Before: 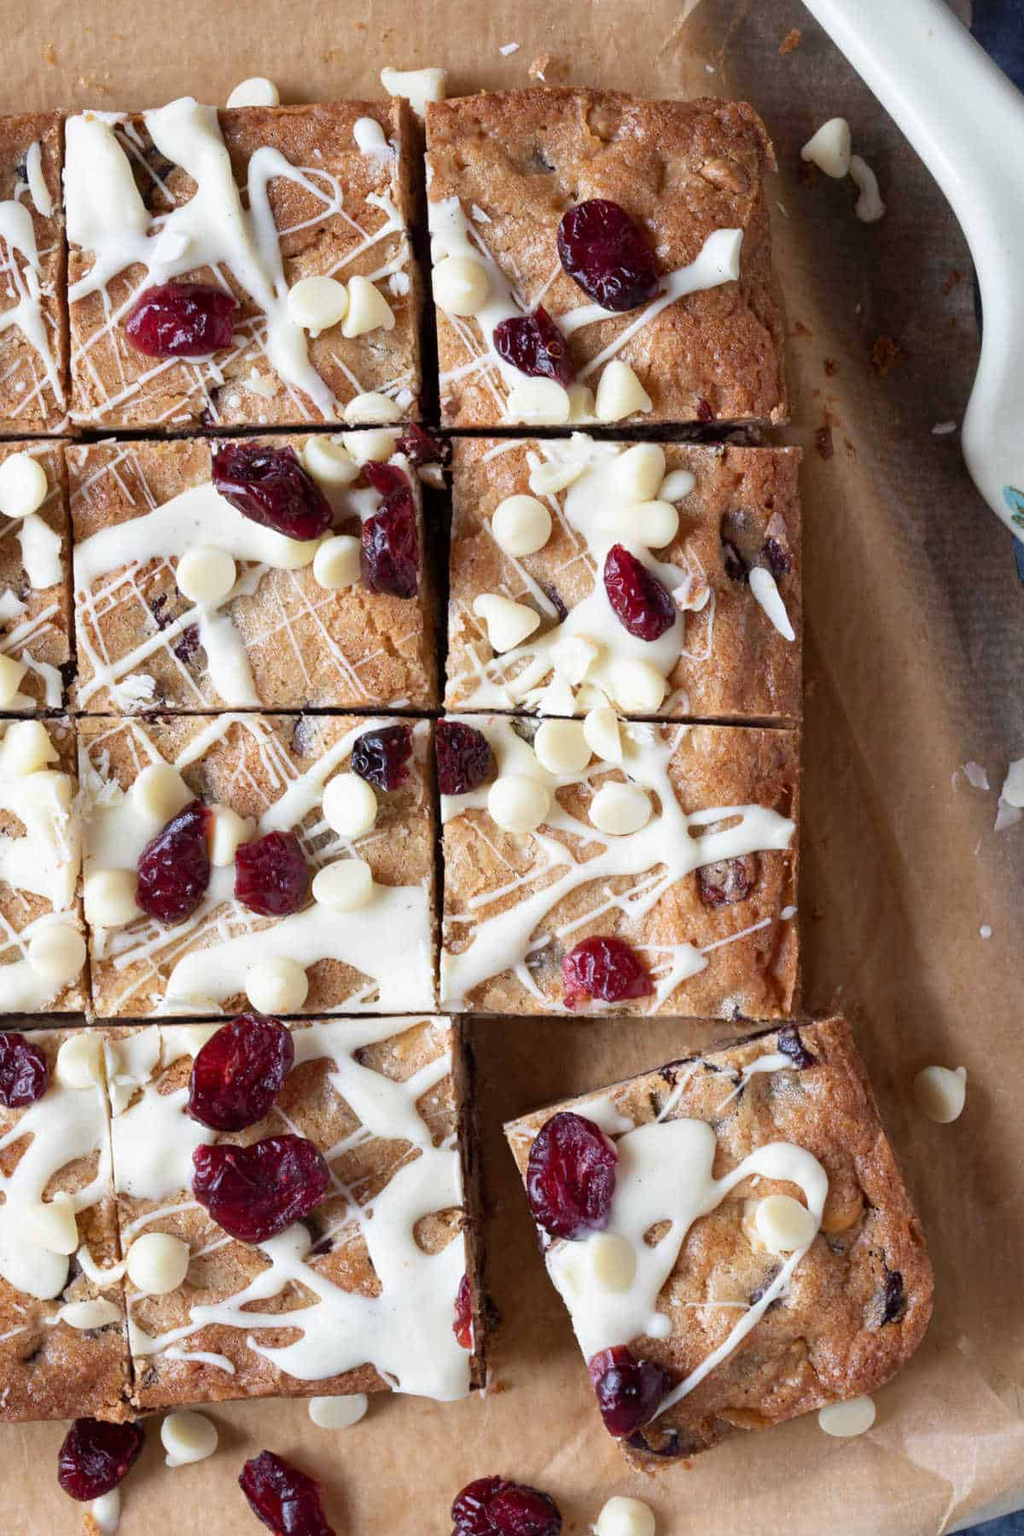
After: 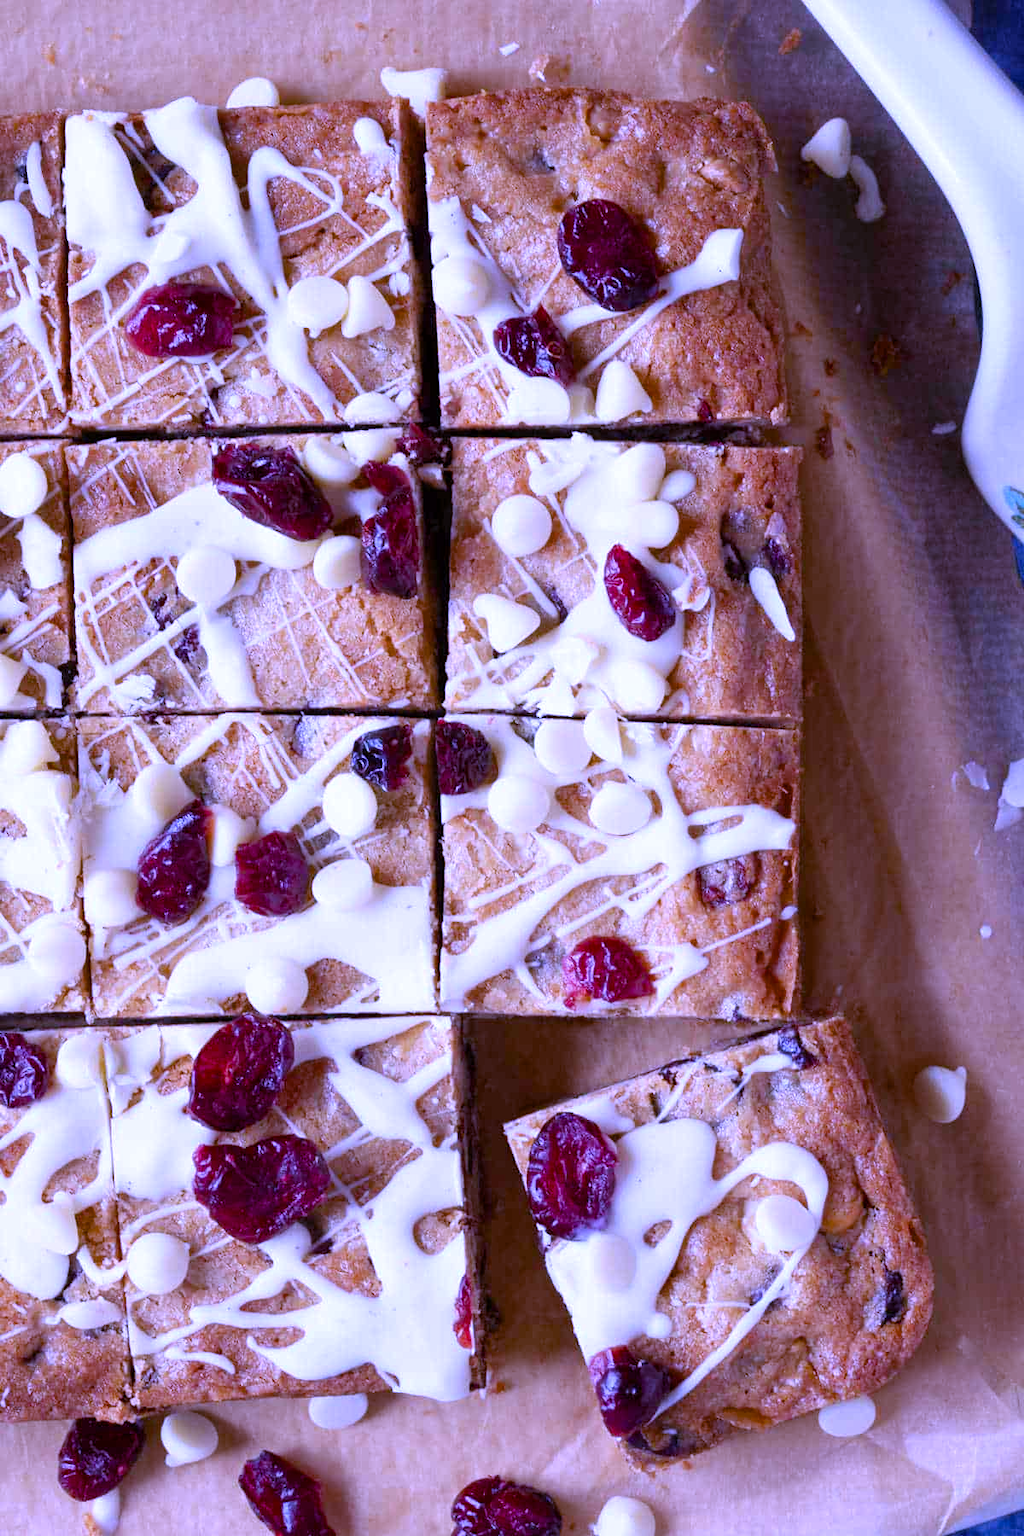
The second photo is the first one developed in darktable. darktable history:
white balance: red 0.98, blue 1.61
color balance rgb: perceptual saturation grading › global saturation 20%, perceptual saturation grading › highlights -25%, perceptual saturation grading › shadows 25%
